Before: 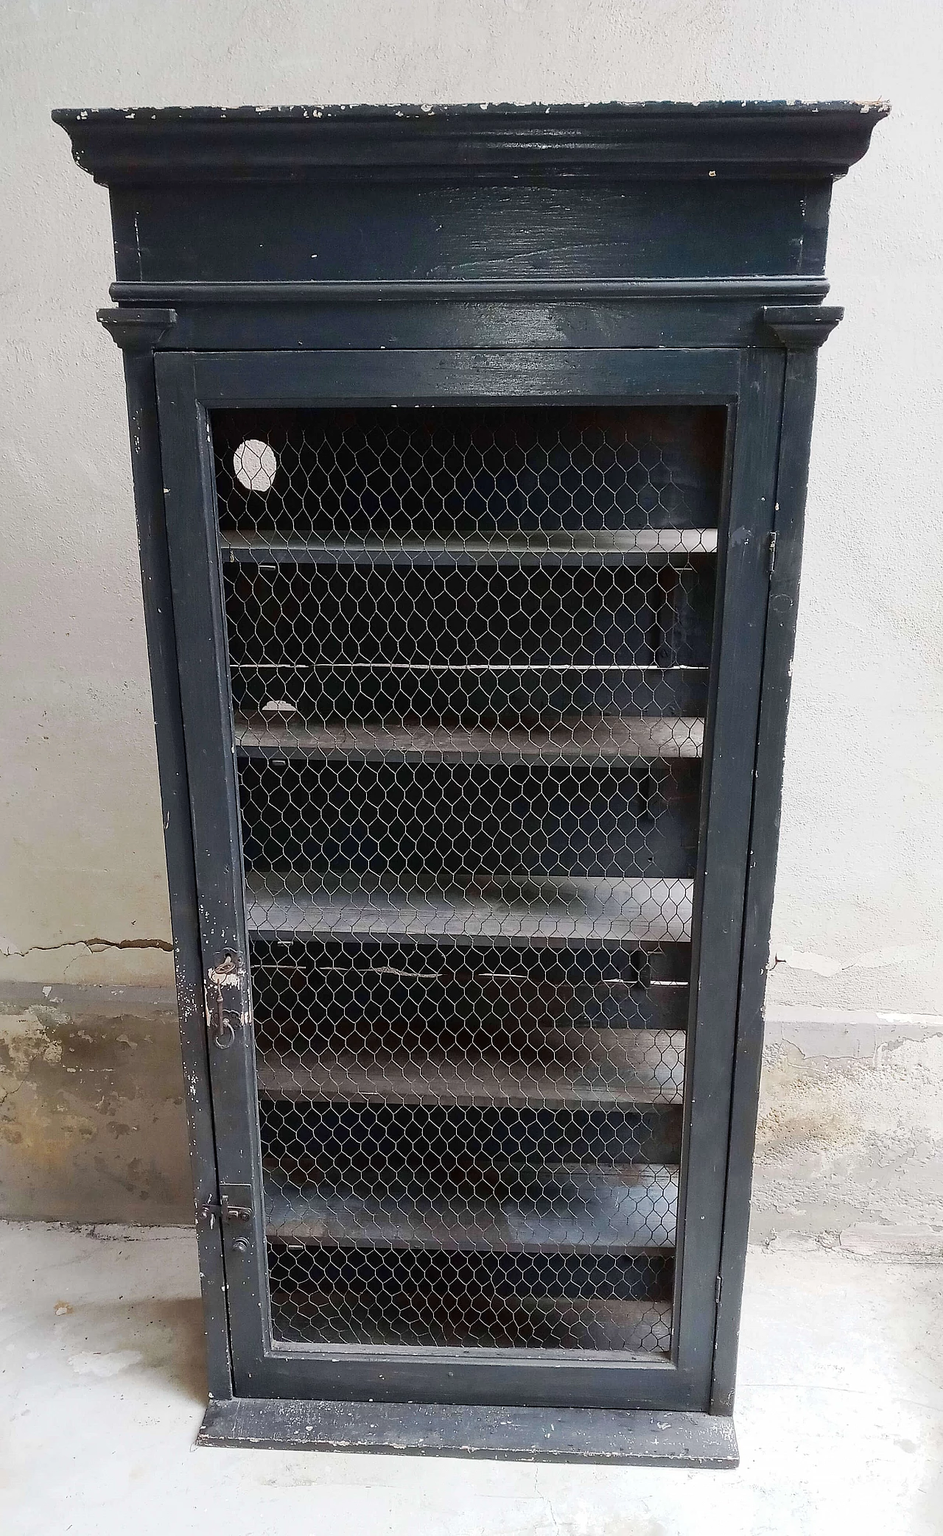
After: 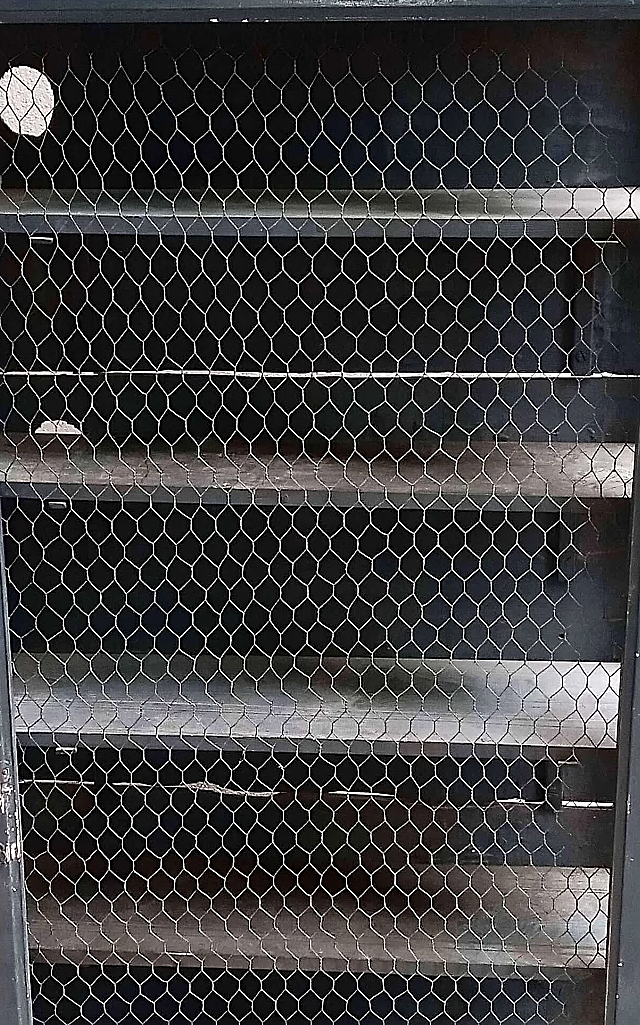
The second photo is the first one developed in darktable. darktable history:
sharpen: on, module defaults
exposure: black level correction 0, exposure 0.392 EV, compensate highlight preservation false
crop: left 25.14%, top 25.487%, right 24.822%, bottom 25.361%
